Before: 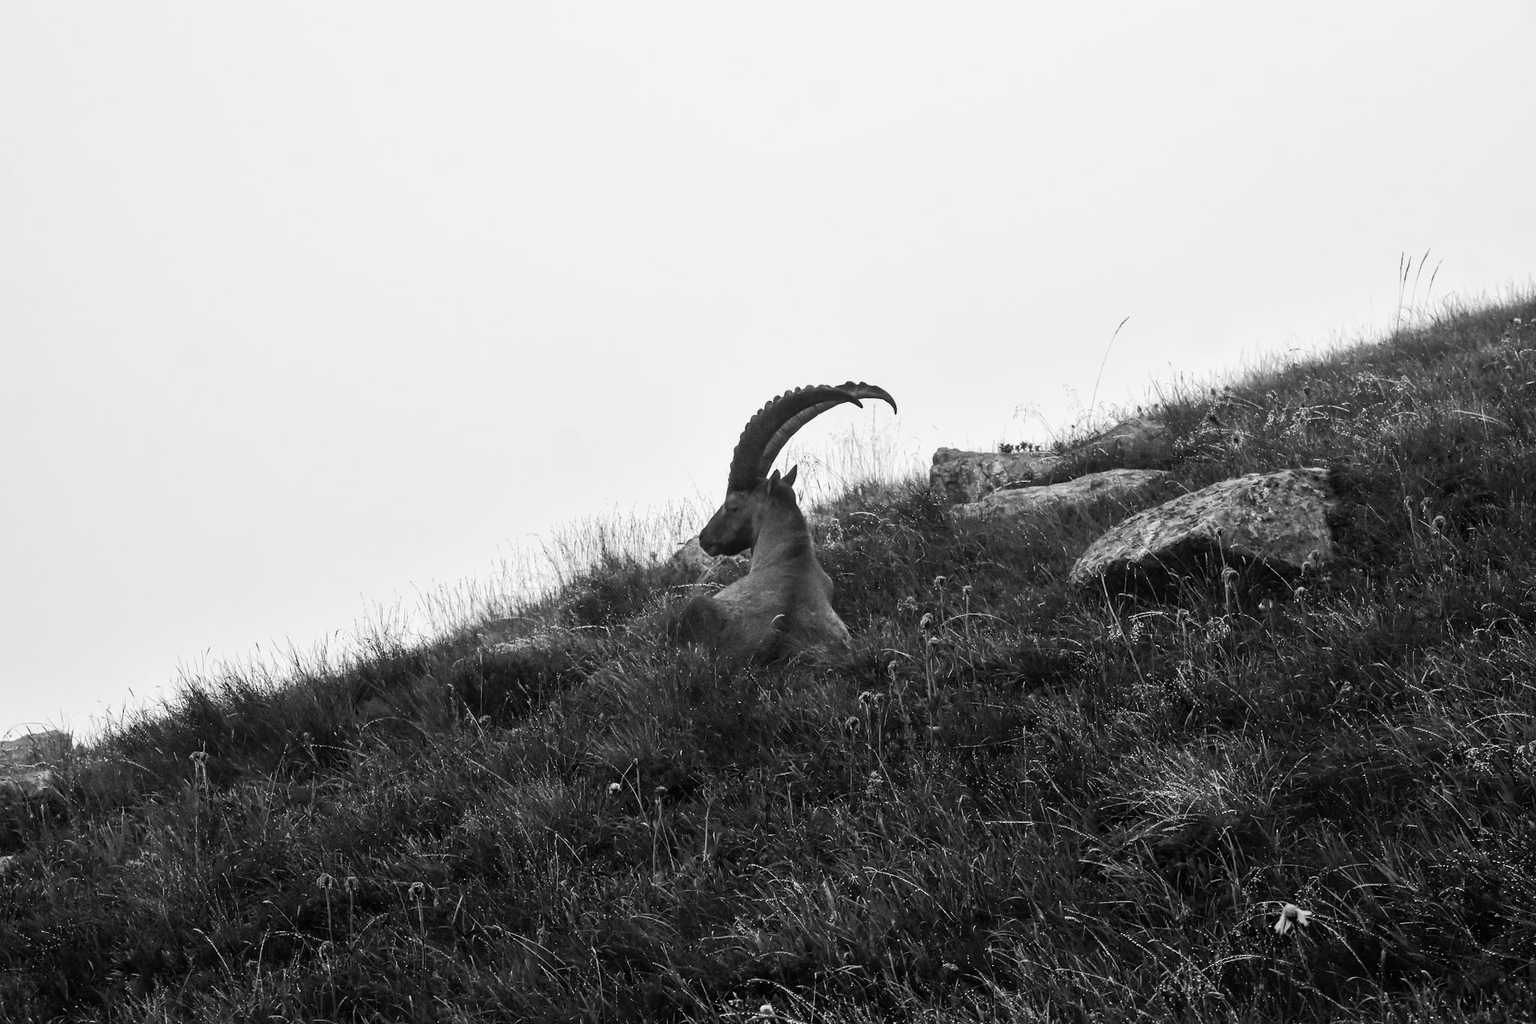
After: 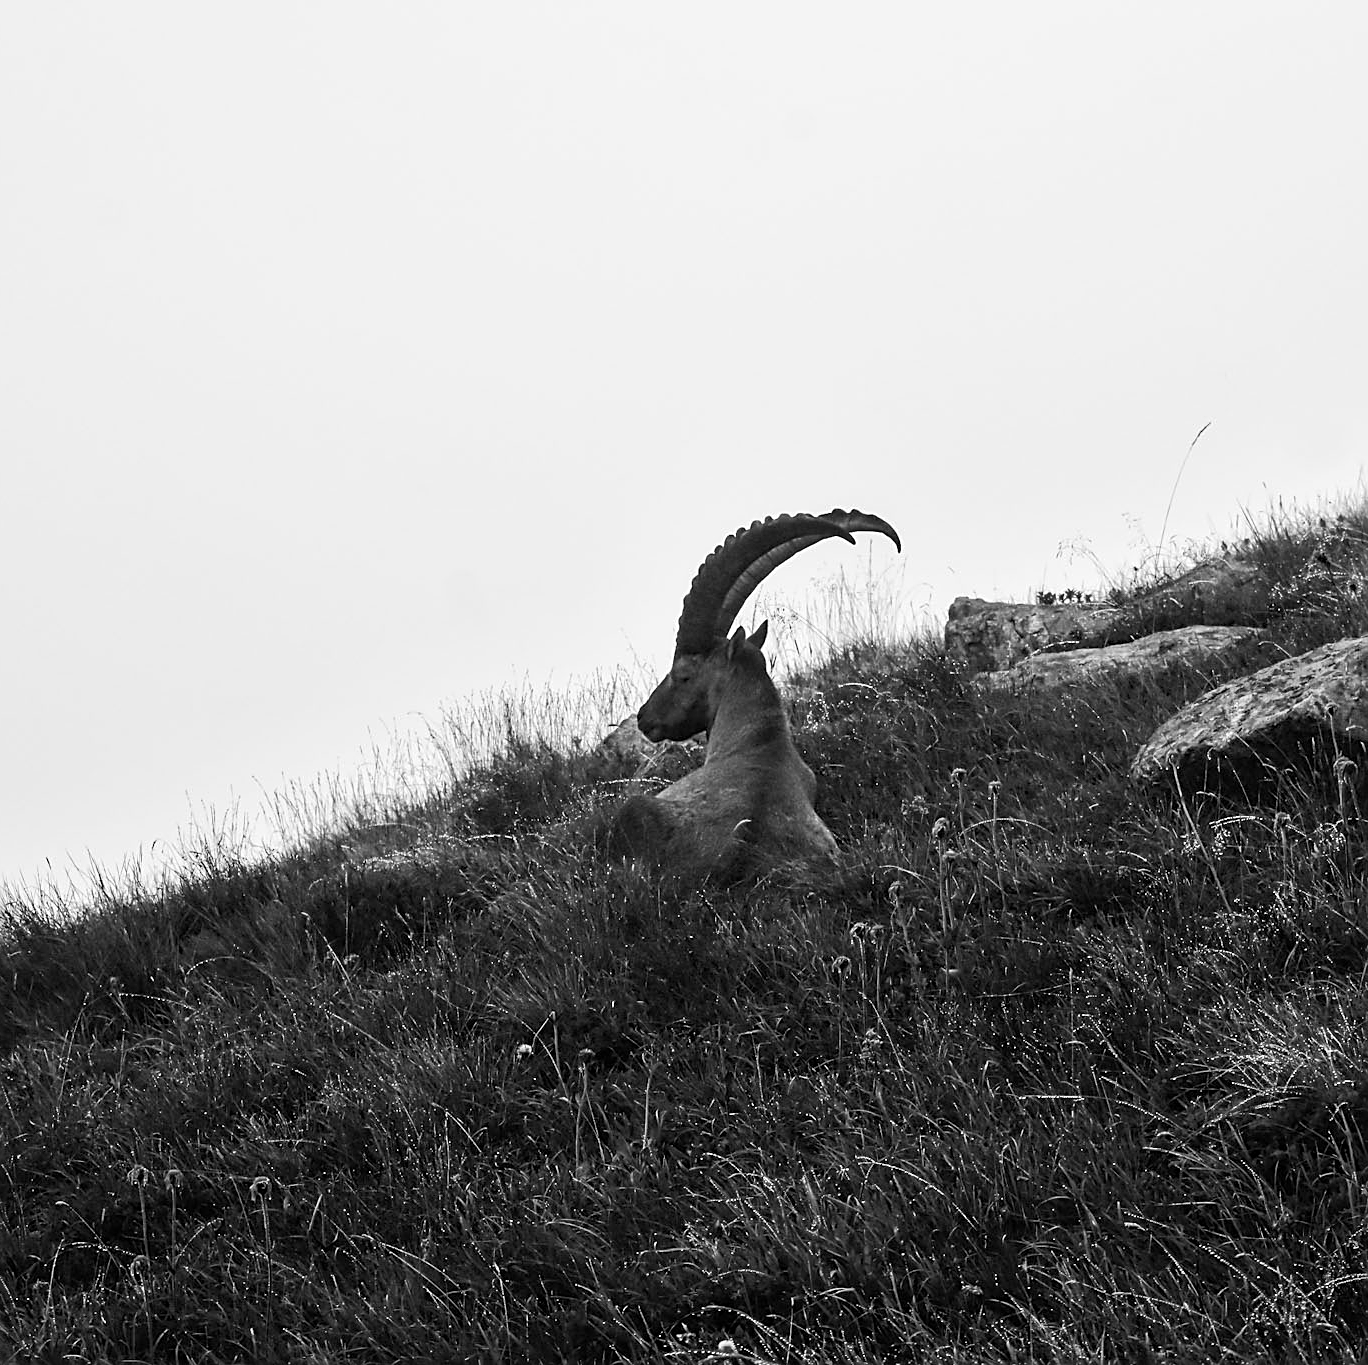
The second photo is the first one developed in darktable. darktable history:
haze removal: compatibility mode true, adaptive false
crop and rotate: left 14.416%, right 18.771%
sharpen: on, module defaults
contrast equalizer: octaves 7, y [[0.5 ×6], [0.5 ×6], [0.5 ×6], [0 ×6], [0, 0, 0, 0.581, 0.011, 0]]
